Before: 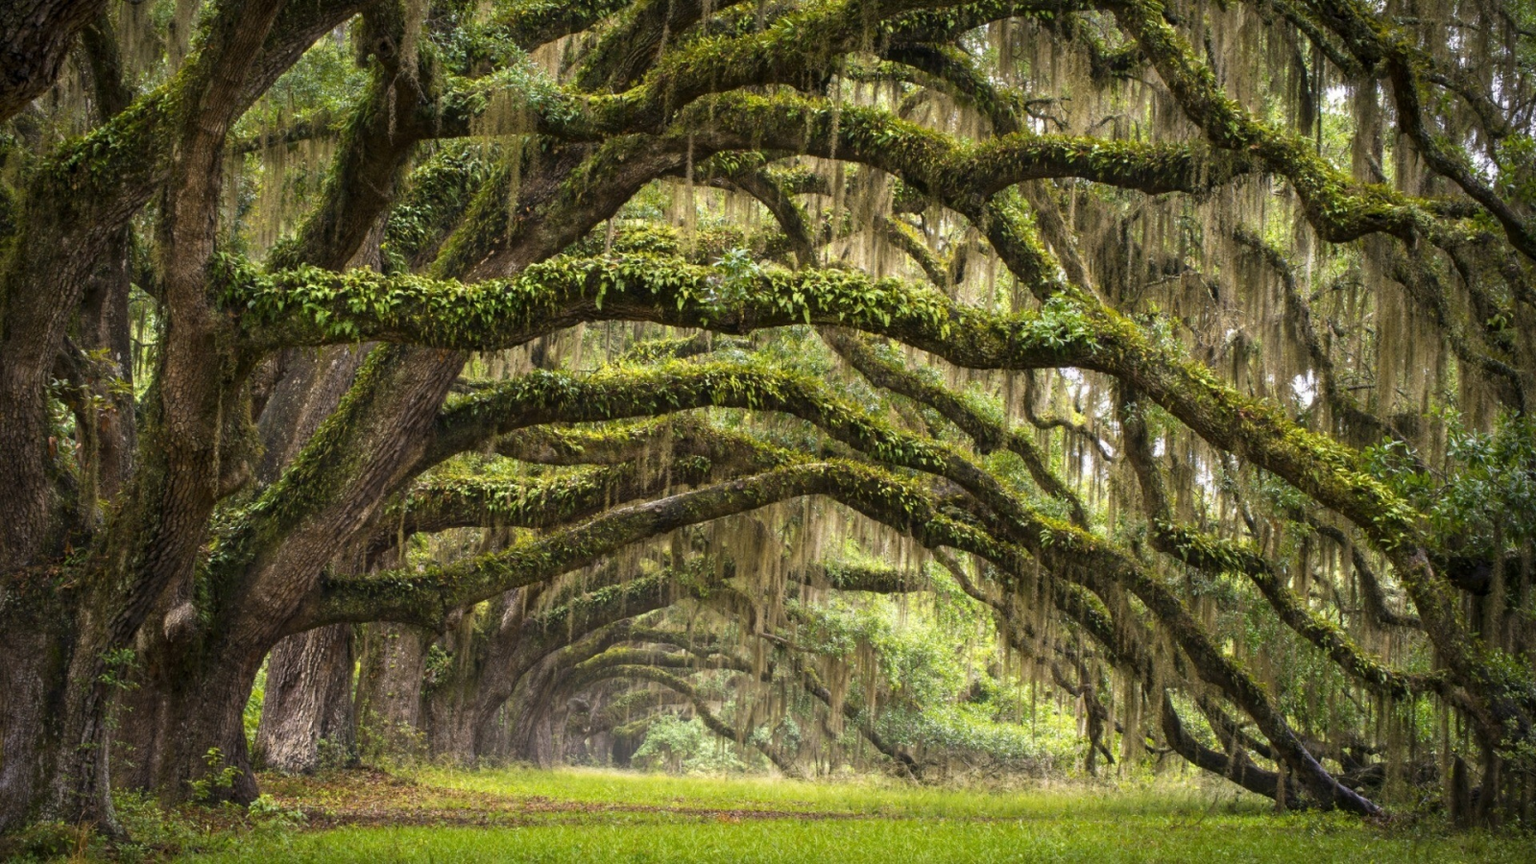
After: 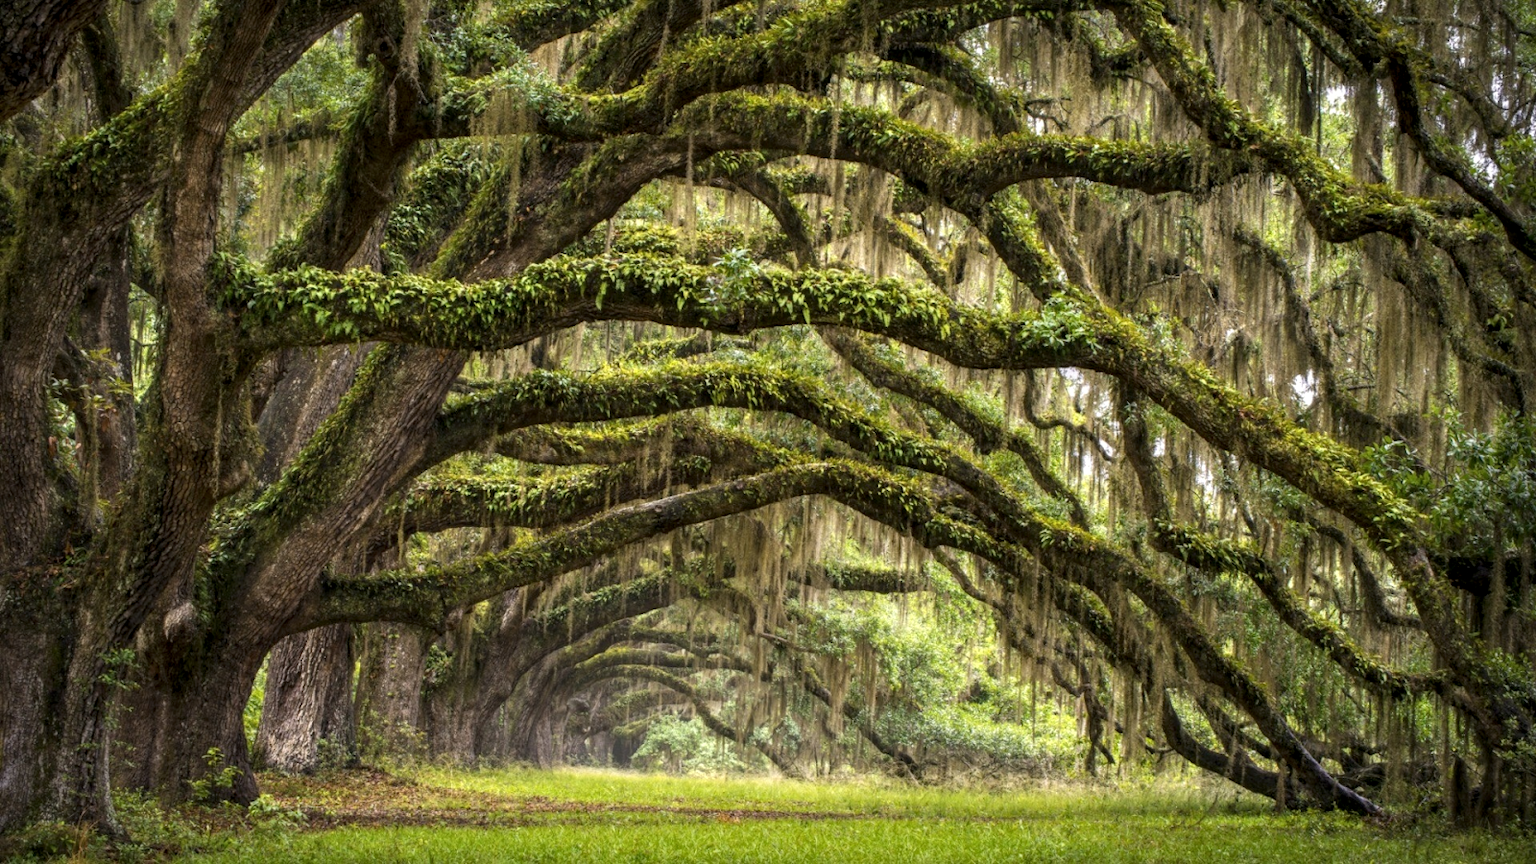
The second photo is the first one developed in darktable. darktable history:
local contrast: shadows 96%, midtone range 0.497
